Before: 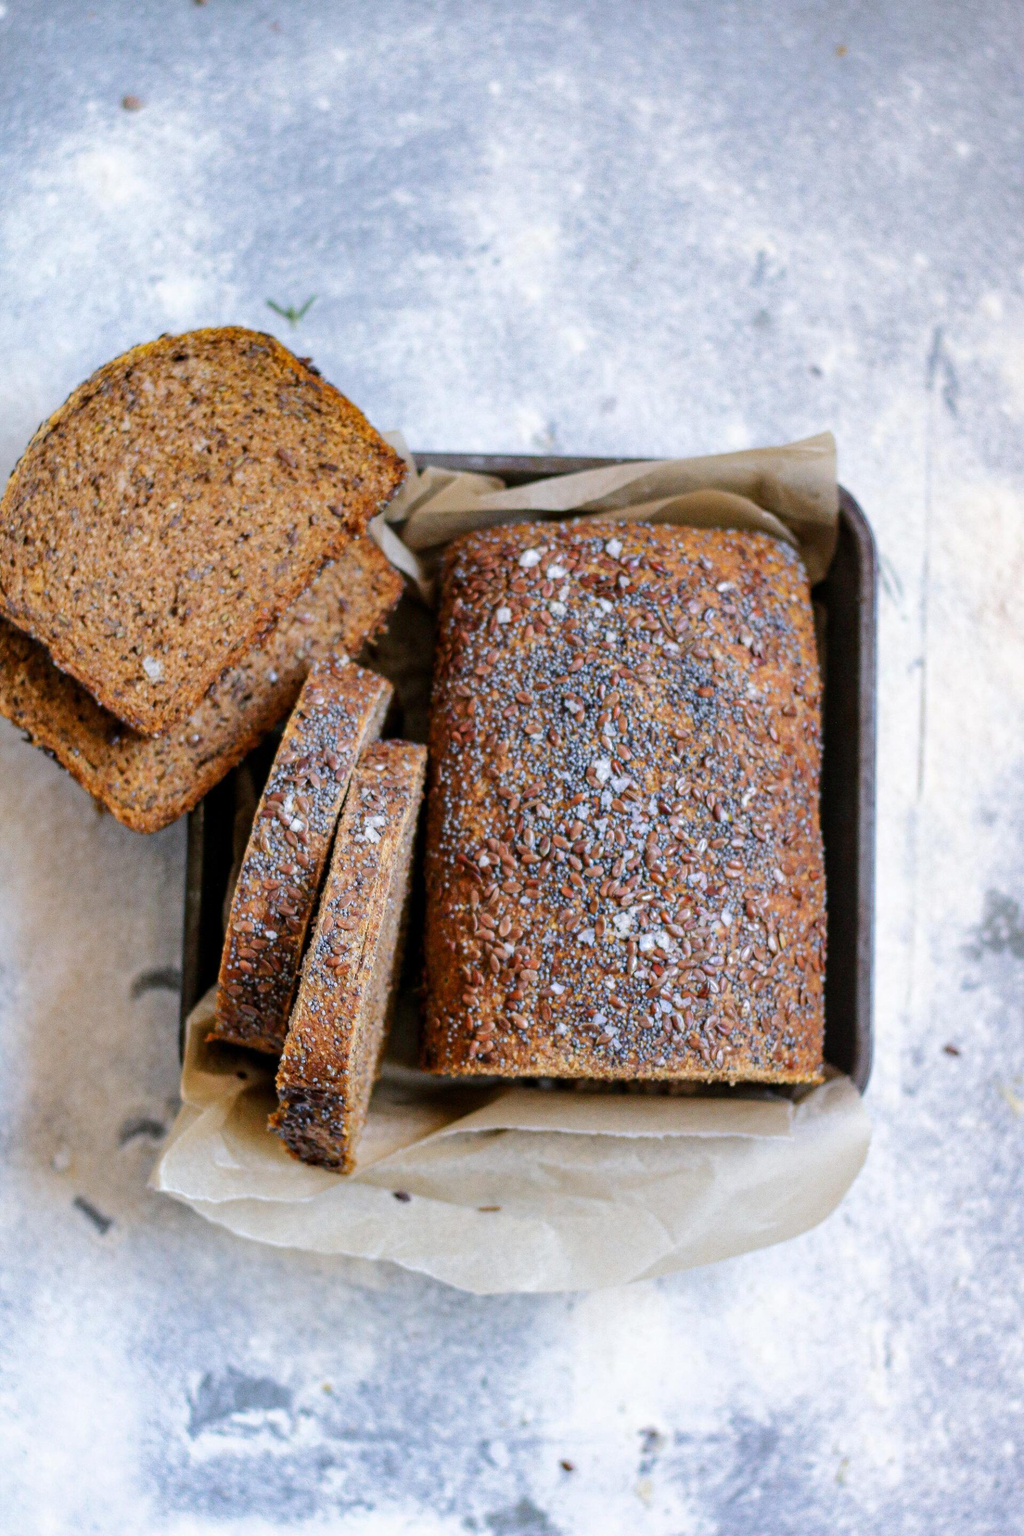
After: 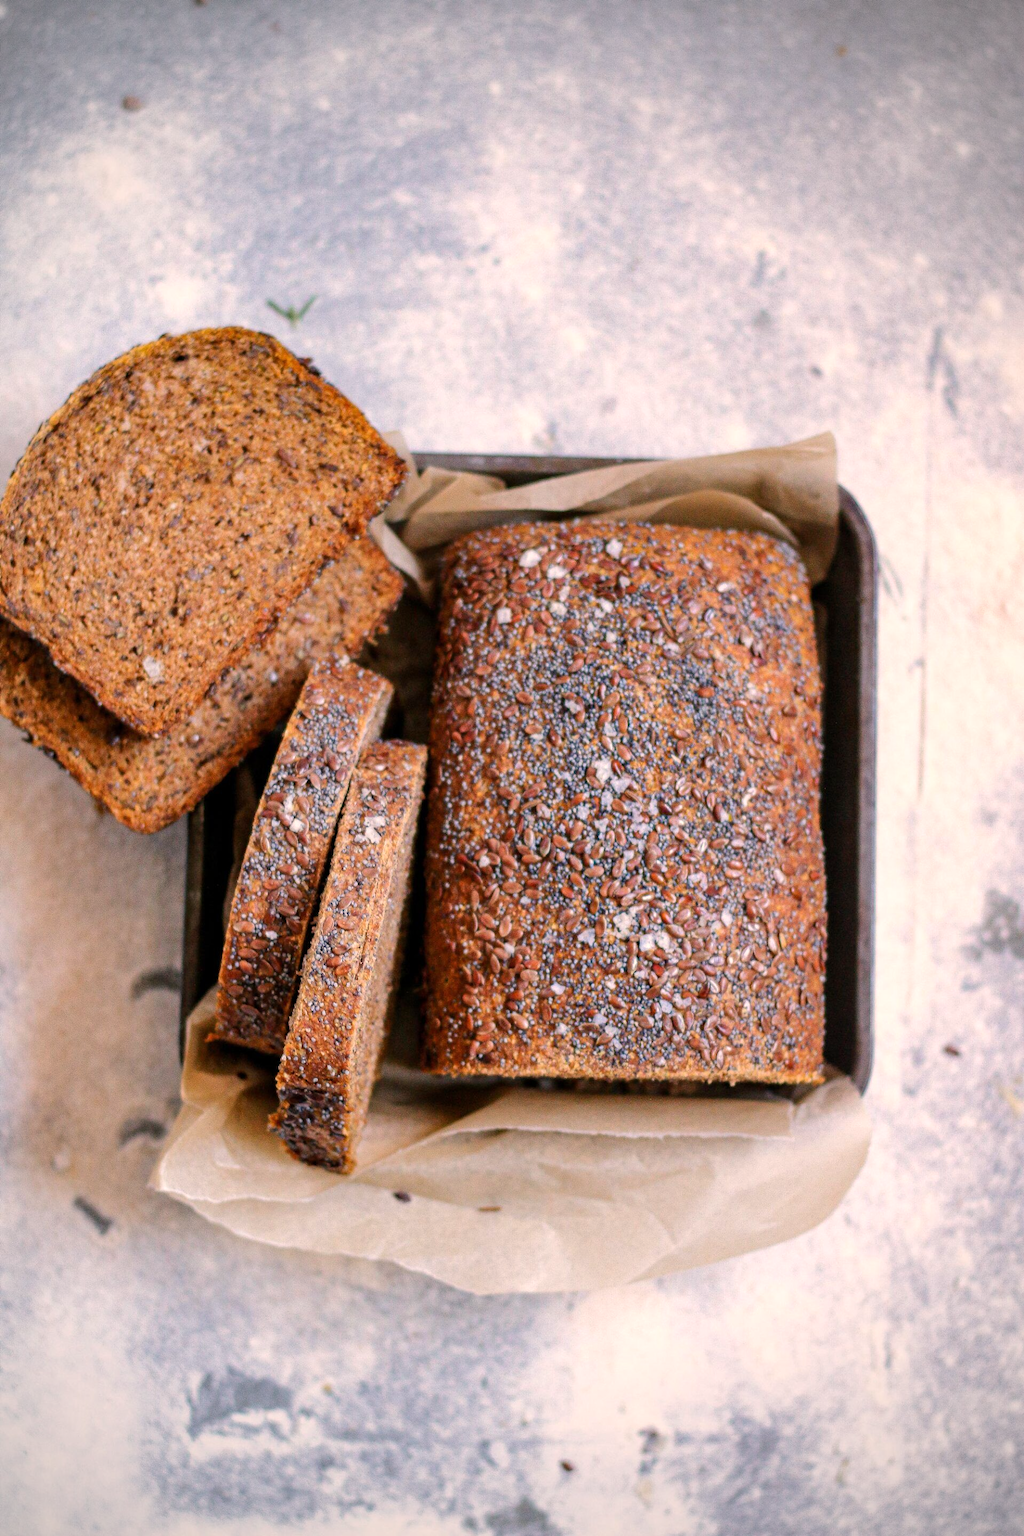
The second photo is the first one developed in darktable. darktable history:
vignetting: fall-off start 74.49%, fall-off radius 65.9%, brightness -0.628, saturation -0.68
white balance: red 1.127, blue 0.943
